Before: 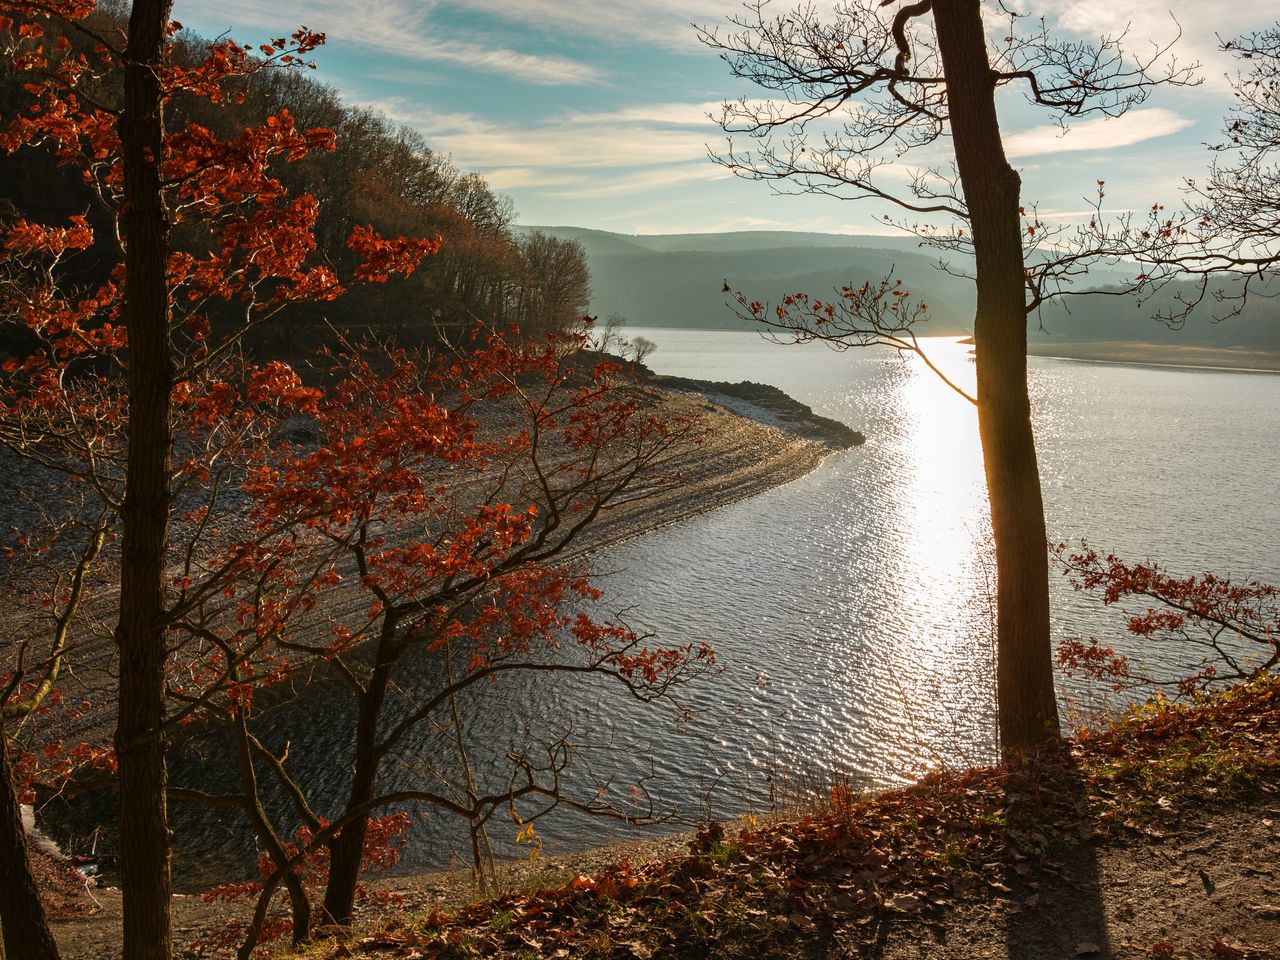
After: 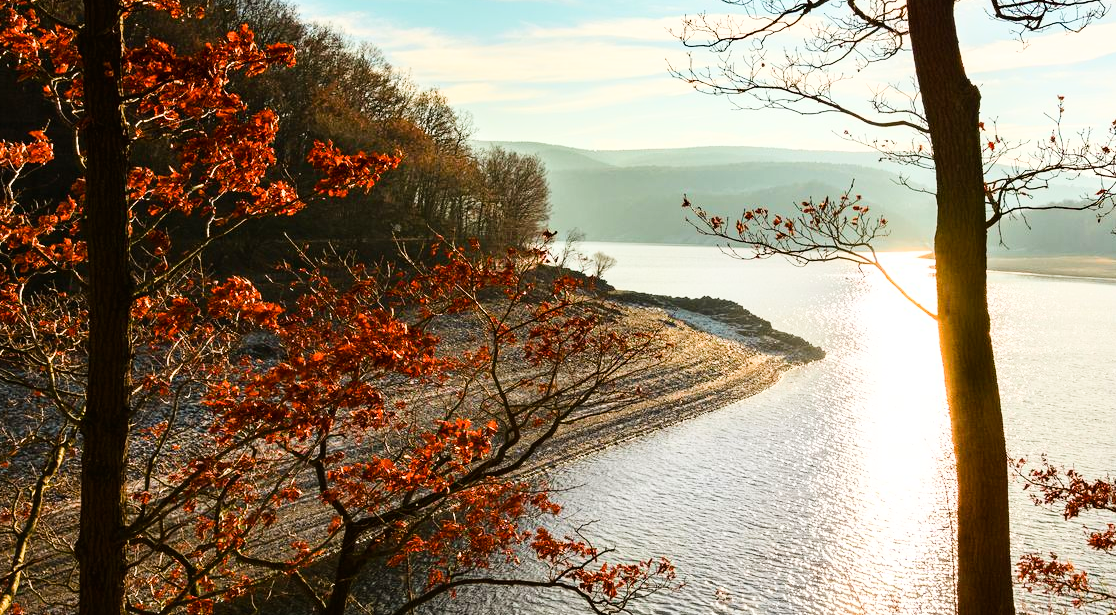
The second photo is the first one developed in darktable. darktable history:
crop: left 3.152%, top 8.937%, right 9.631%, bottom 26.997%
base curve: curves: ch0 [(0, 0.003) (0.001, 0.002) (0.006, 0.004) (0.02, 0.022) (0.048, 0.086) (0.094, 0.234) (0.162, 0.431) (0.258, 0.629) (0.385, 0.8) (0.548, 0.918) (0.751, 0.988) (1, 1)]
exposure: compensate exposure bias true, compensate highlight preservation false
color balance rgb: linear chroma grading › shadows -3.374%, linear chroma grading › highlights -4.642%, perceptual saturation grading › global saturation 20%, perceptual saturation grading › highlights -49.494%, perceptual saturation grading › shadows 25.764%
